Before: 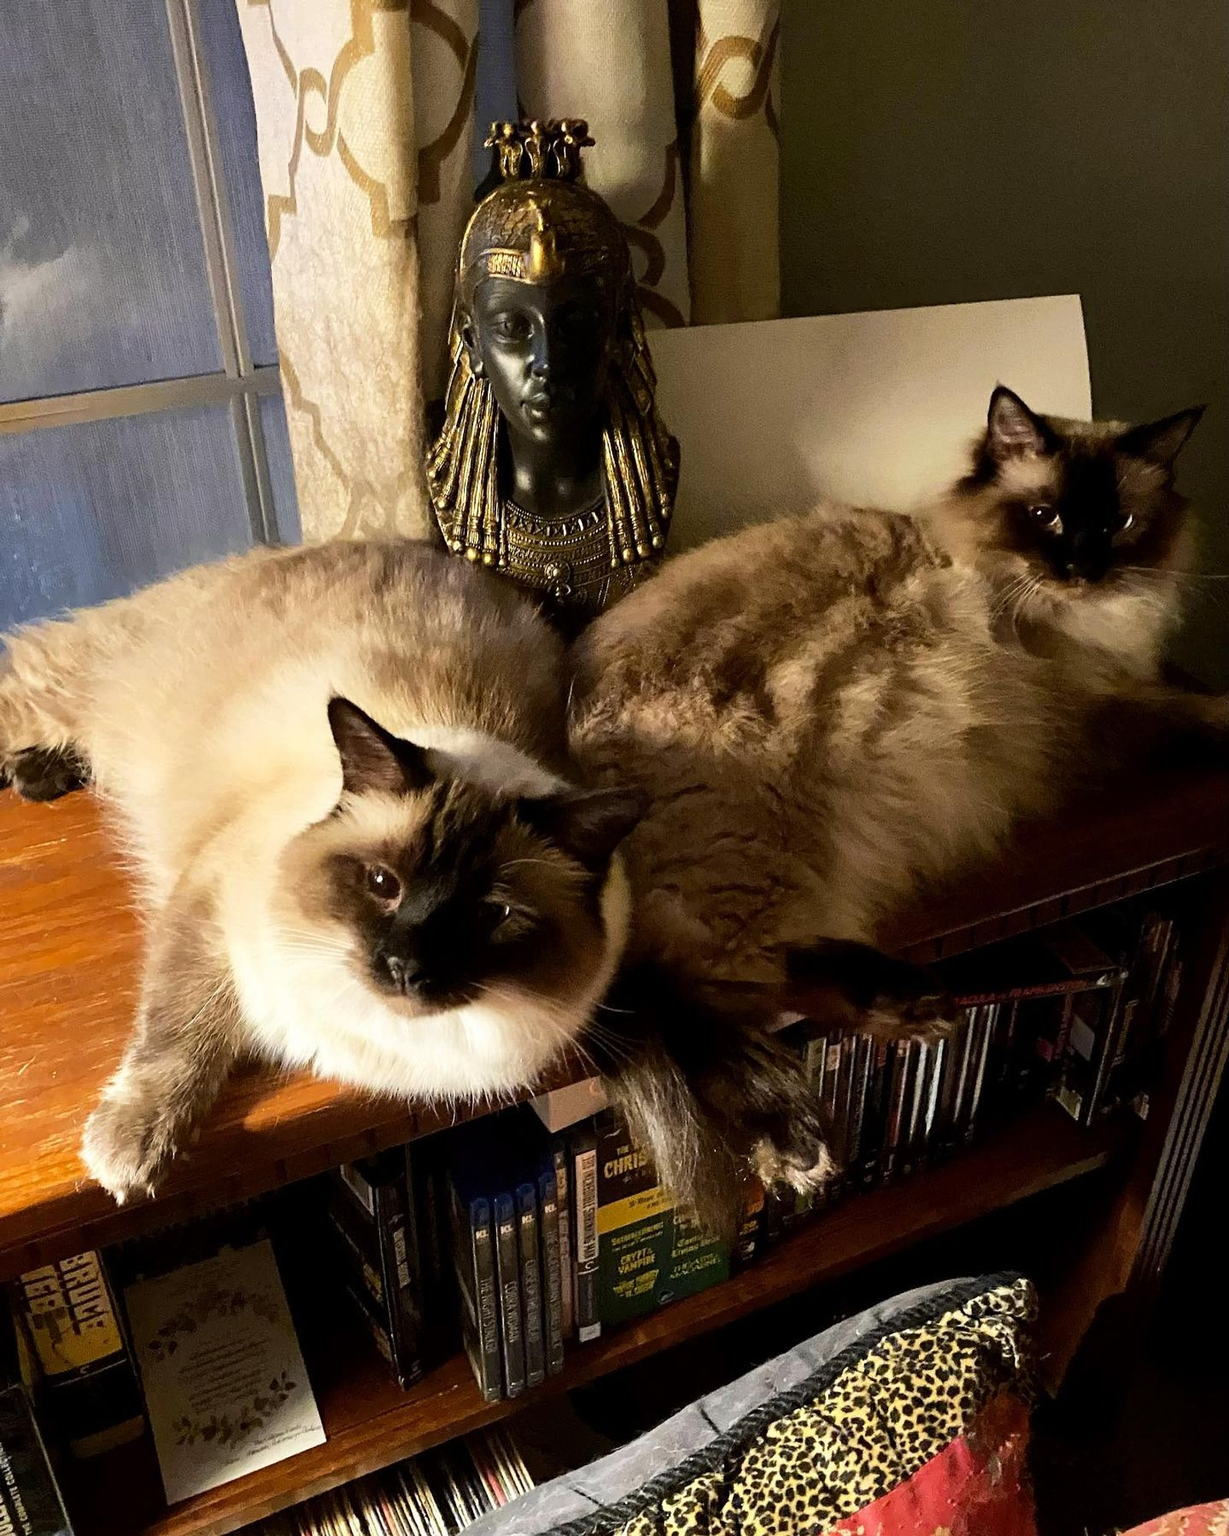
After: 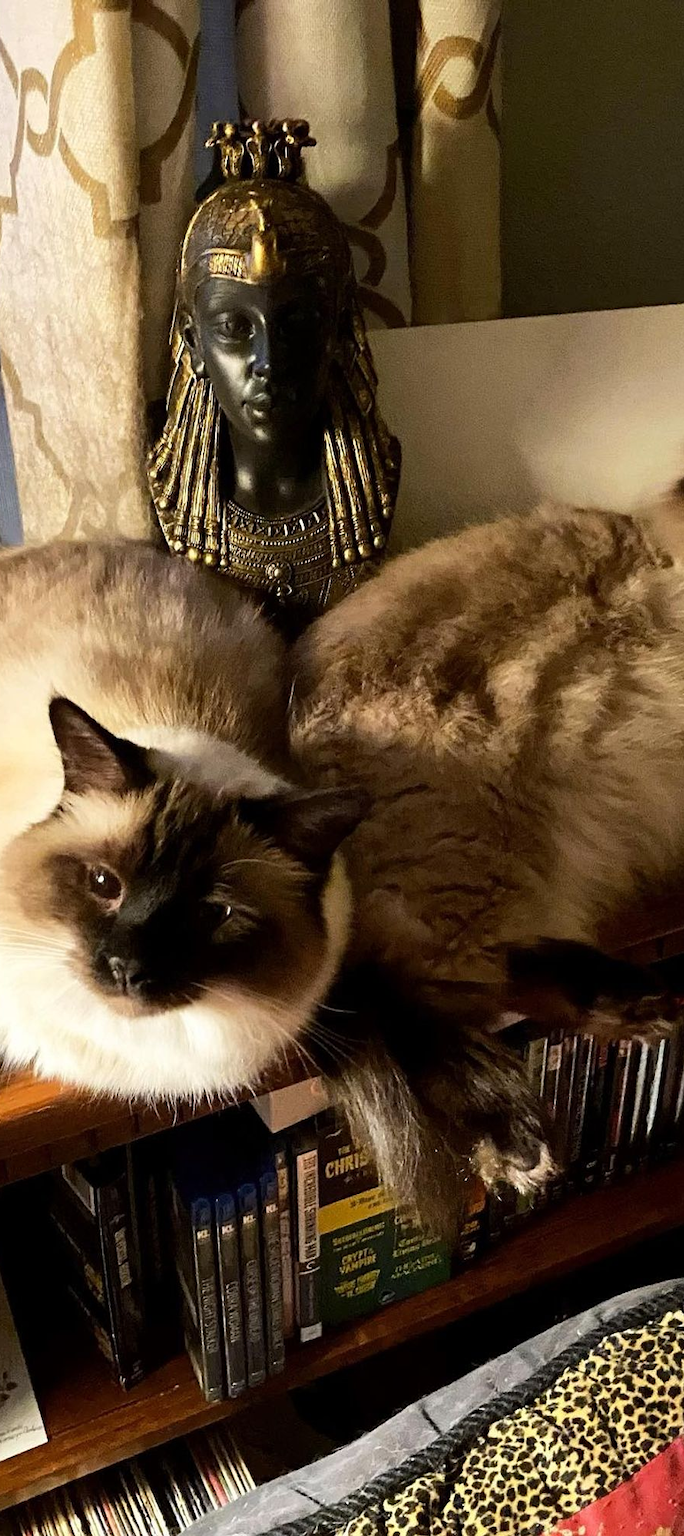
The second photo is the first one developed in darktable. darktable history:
crop and rotate: left 22.708%, right 21.582%
